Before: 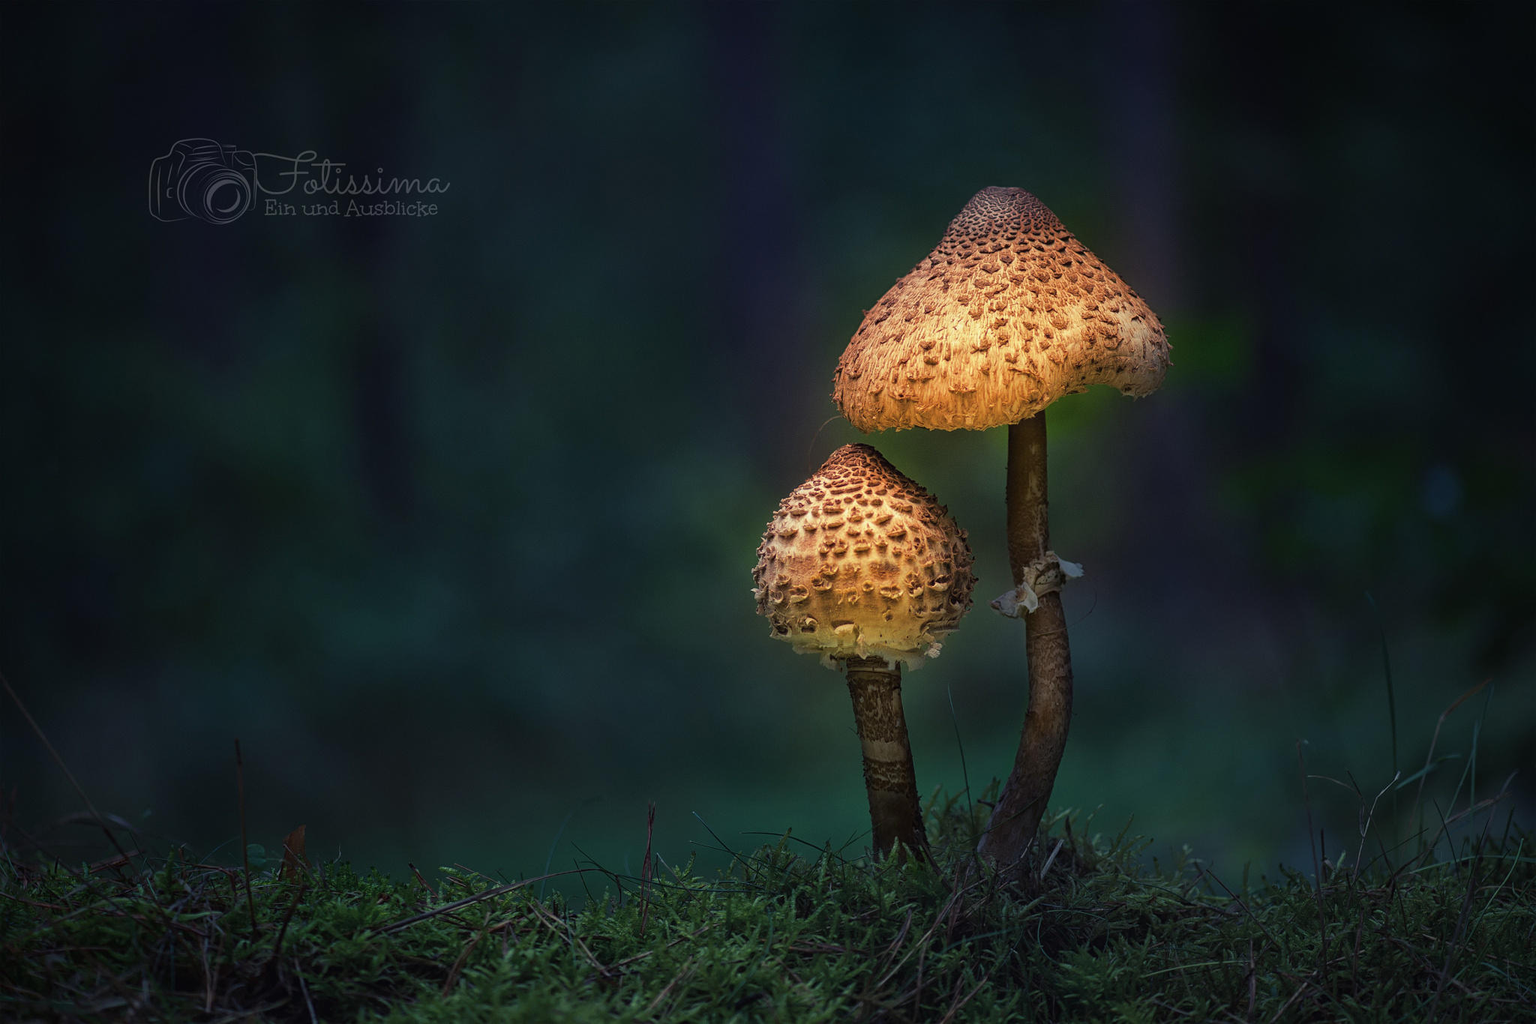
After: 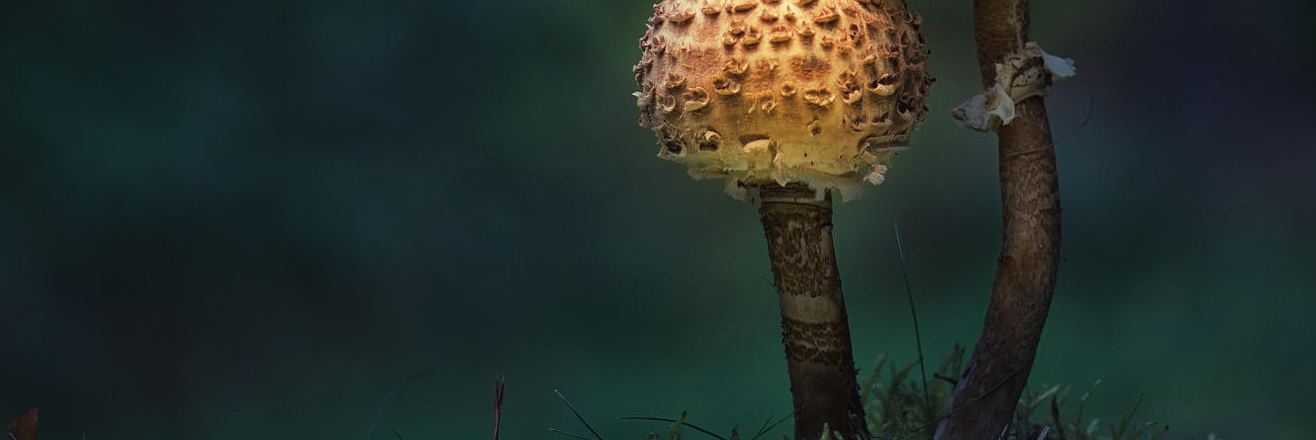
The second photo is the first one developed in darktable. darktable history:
crop: left 18.039%, top 50.791%, right 17.674%, bottom 16.942%
